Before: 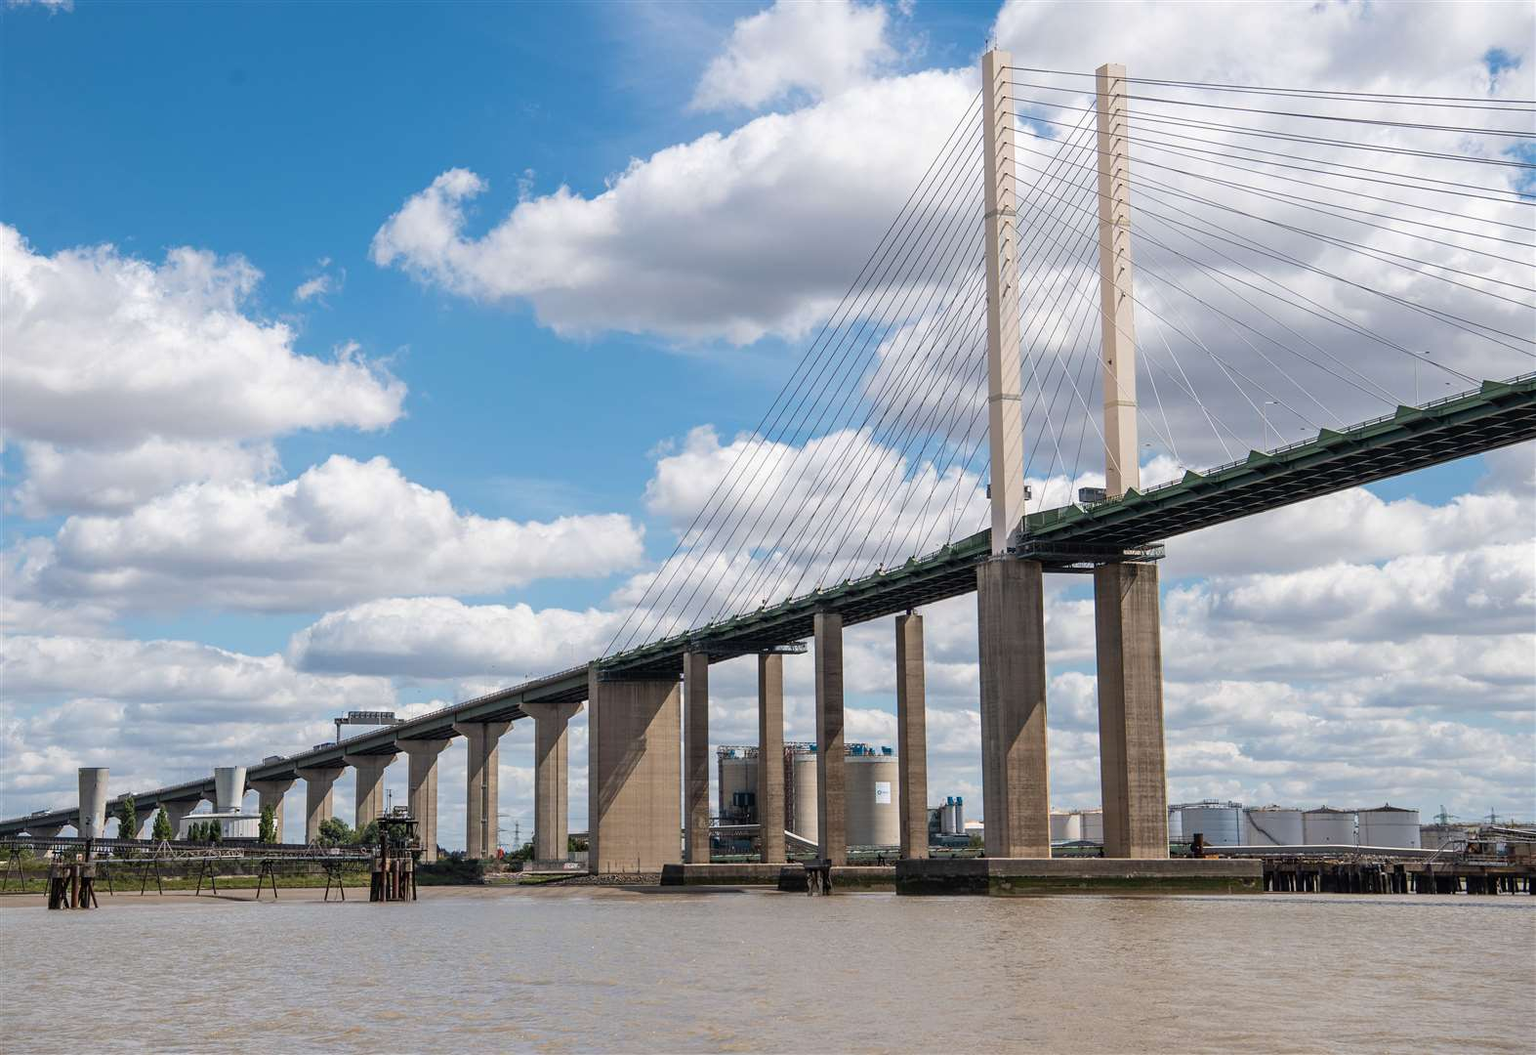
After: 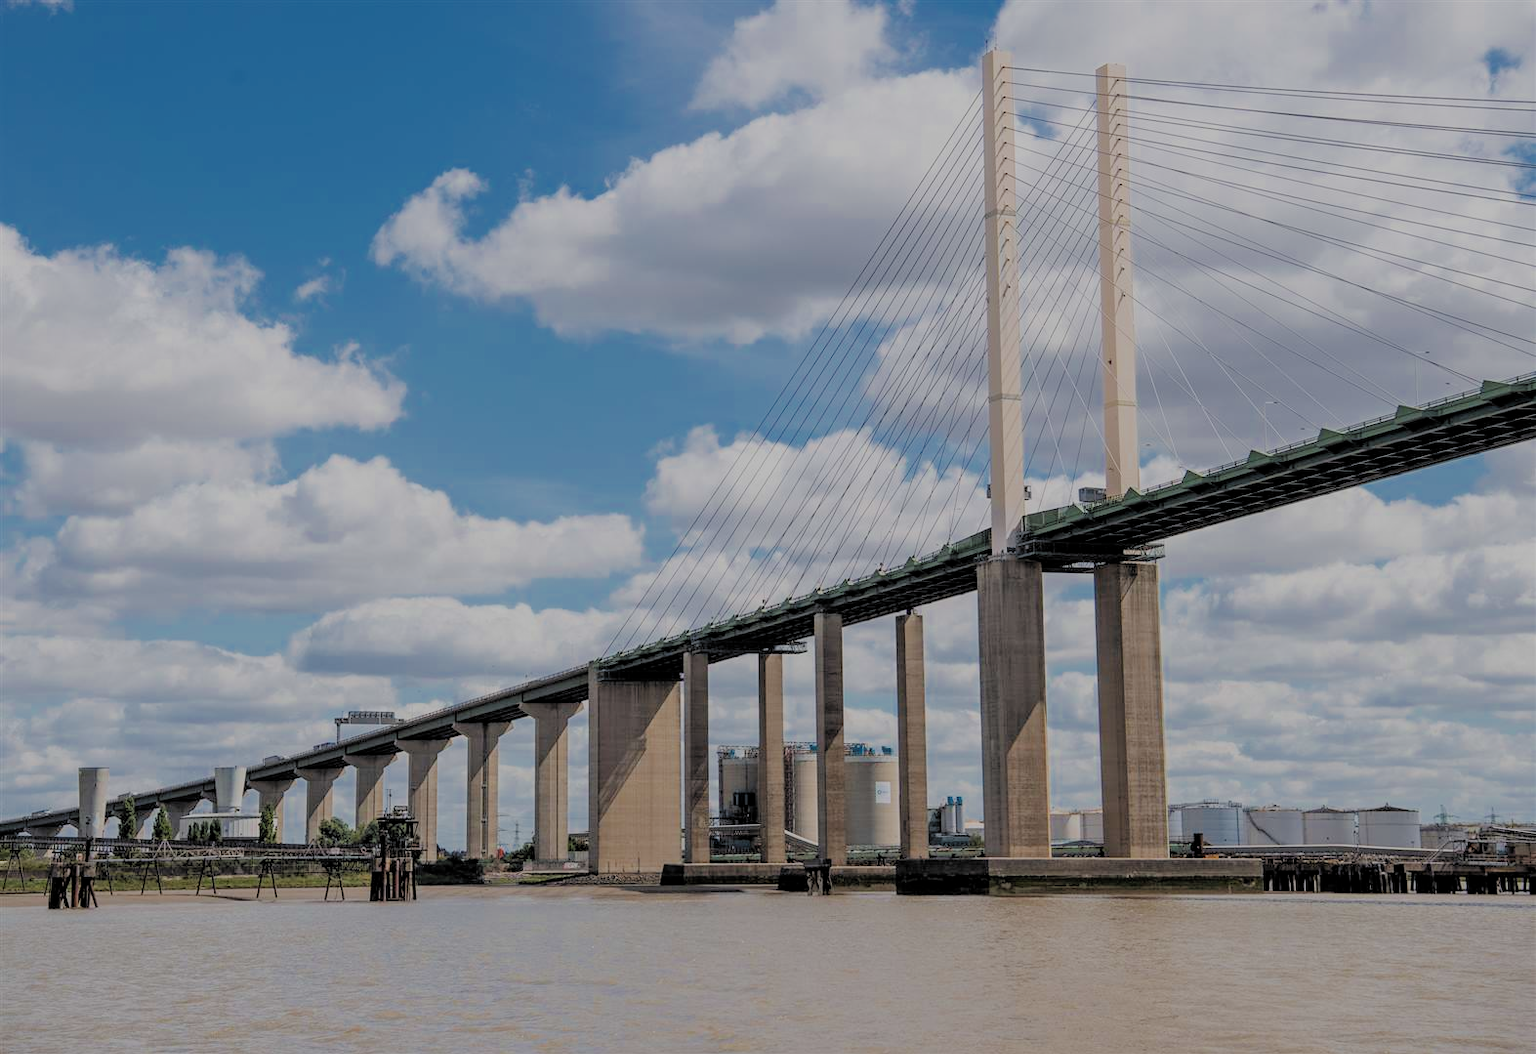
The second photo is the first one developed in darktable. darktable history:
filmic rgb: middle gray luminance 3.66%, black relative exposure -5.88 EV, white relative exposure 6.34 EV, dynamic range scaling 22.39%, target black luminance 0%, hardness 2.28, latitude 46.41%, contrast 0.777, highlights saturation mix 99.86%, shadows ↔ highlights balance 0.064%
